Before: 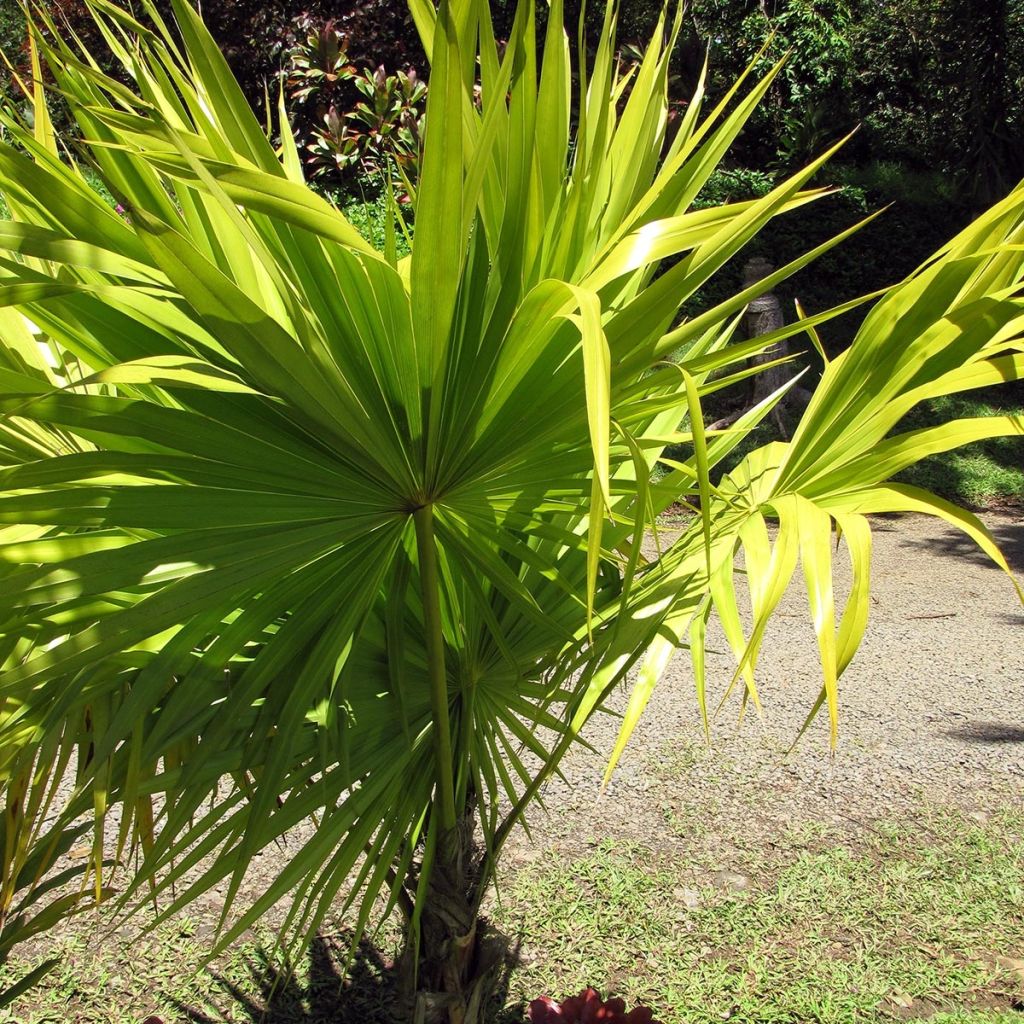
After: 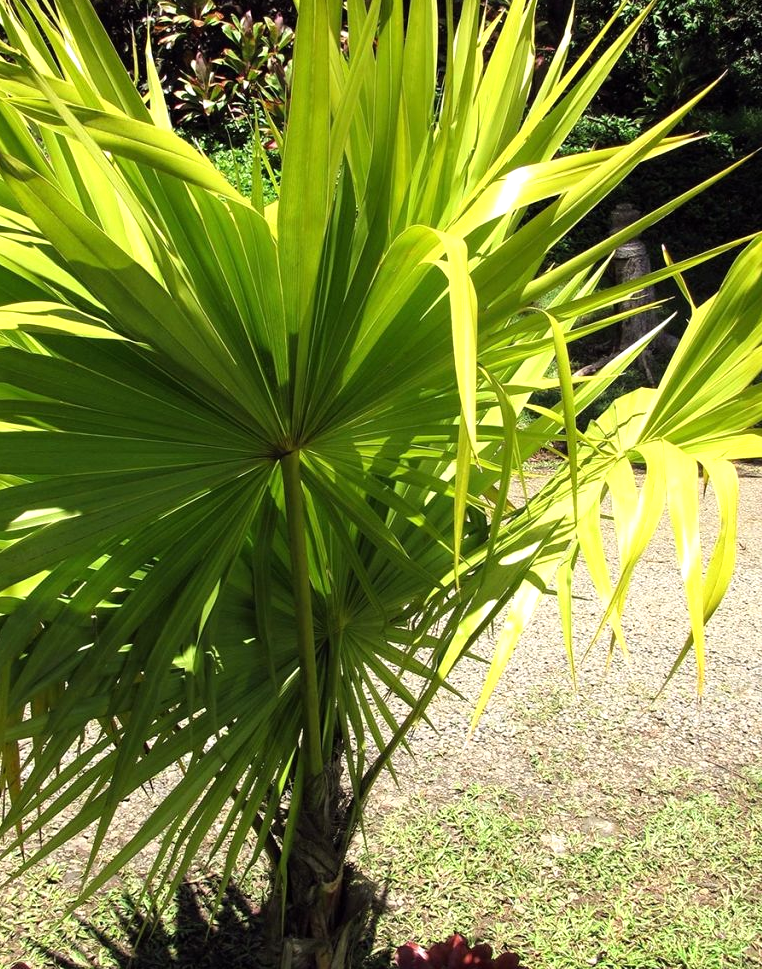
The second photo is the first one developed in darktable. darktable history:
crop and rotate: left 13.008%, top 5.306%, right 12.518%
tone equalizer: -8 EV -0.38 EV, -7 EV -0.381 EV, -6 EV -0.355 EV, -5 EV -0.244 EV, -3 EV 0.209 EV, -2 EV 0.327 EV, -1 EV 0.397 EV, +0 EV 0.406 EV, mask exposure compensation -0.511 EV
